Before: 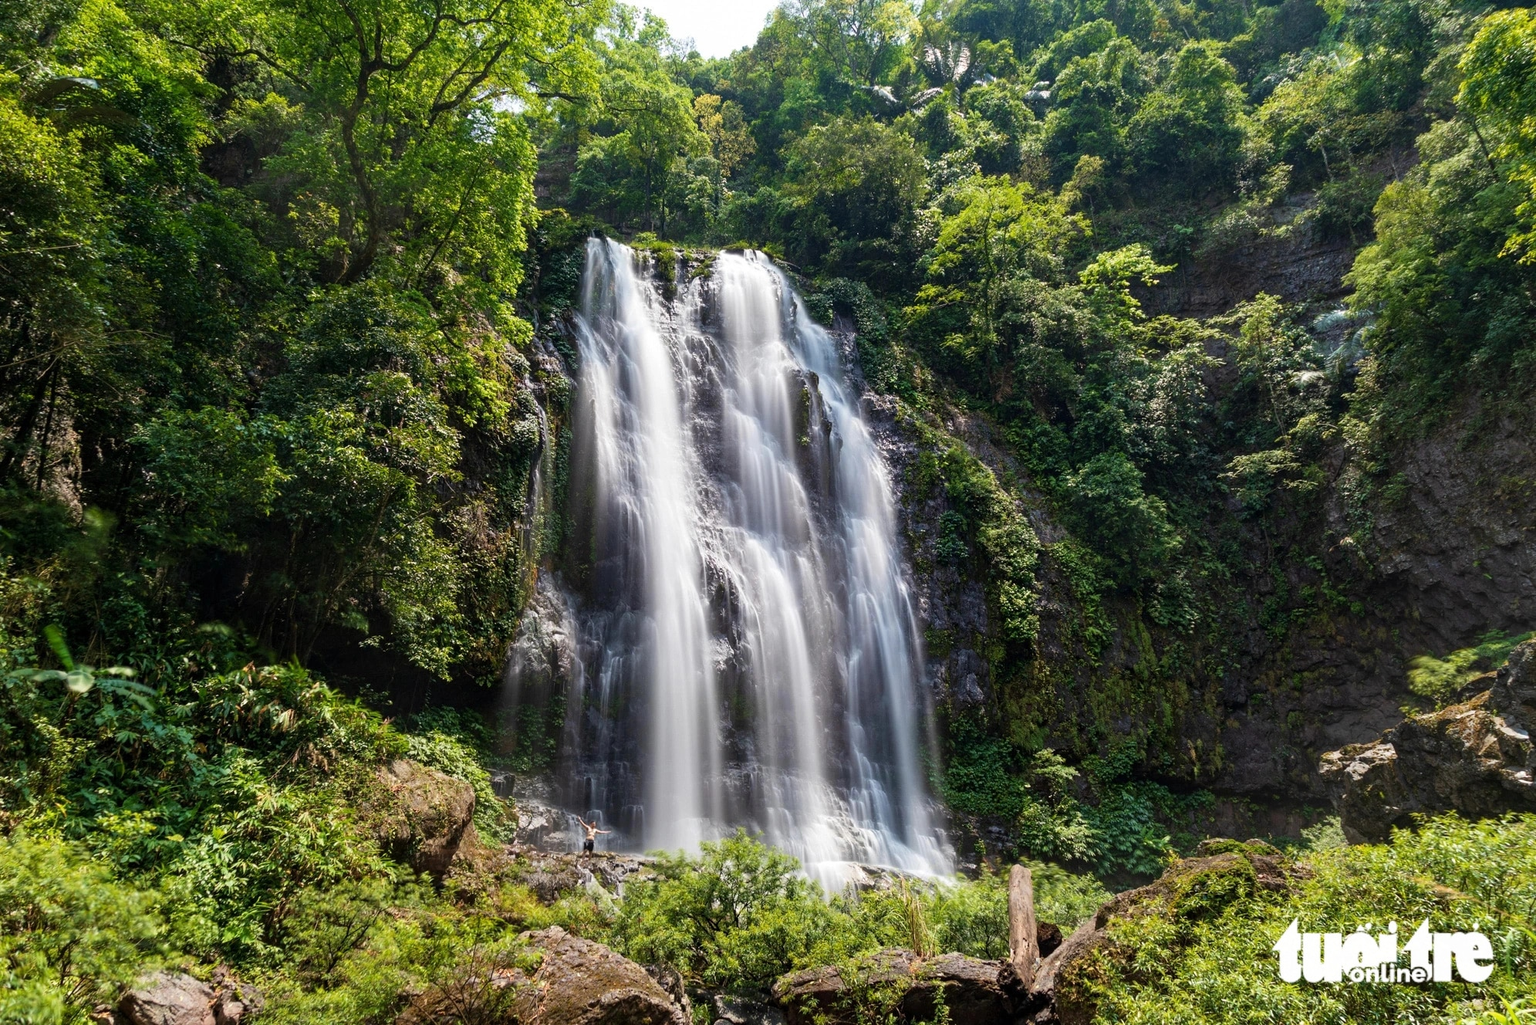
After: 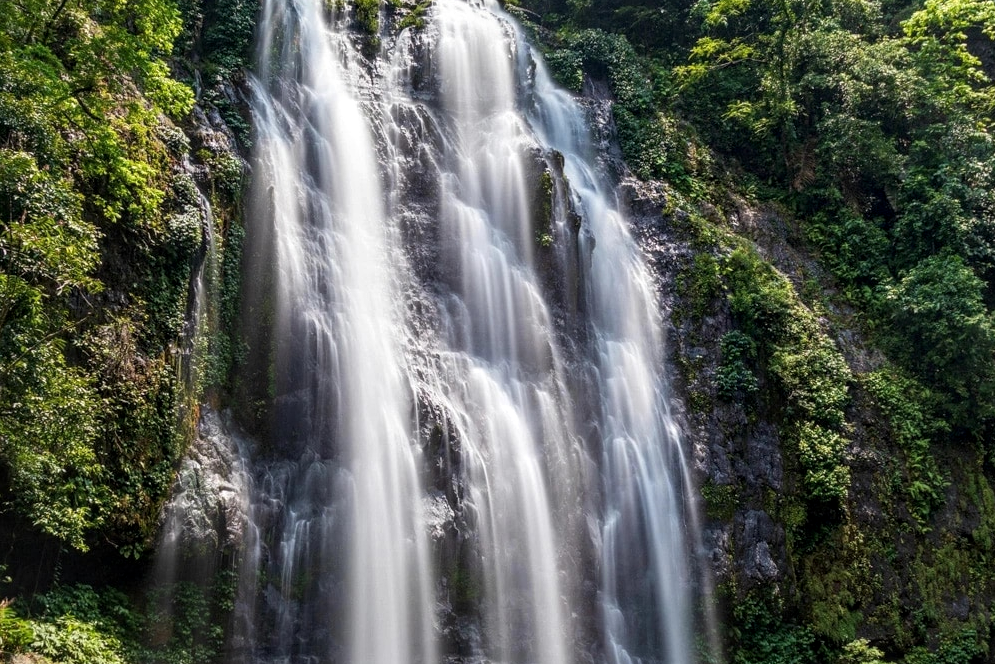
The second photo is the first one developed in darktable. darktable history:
local contrast: on, module defaults
crop: left 25%, top 25%, right 25%, bottom 25%
